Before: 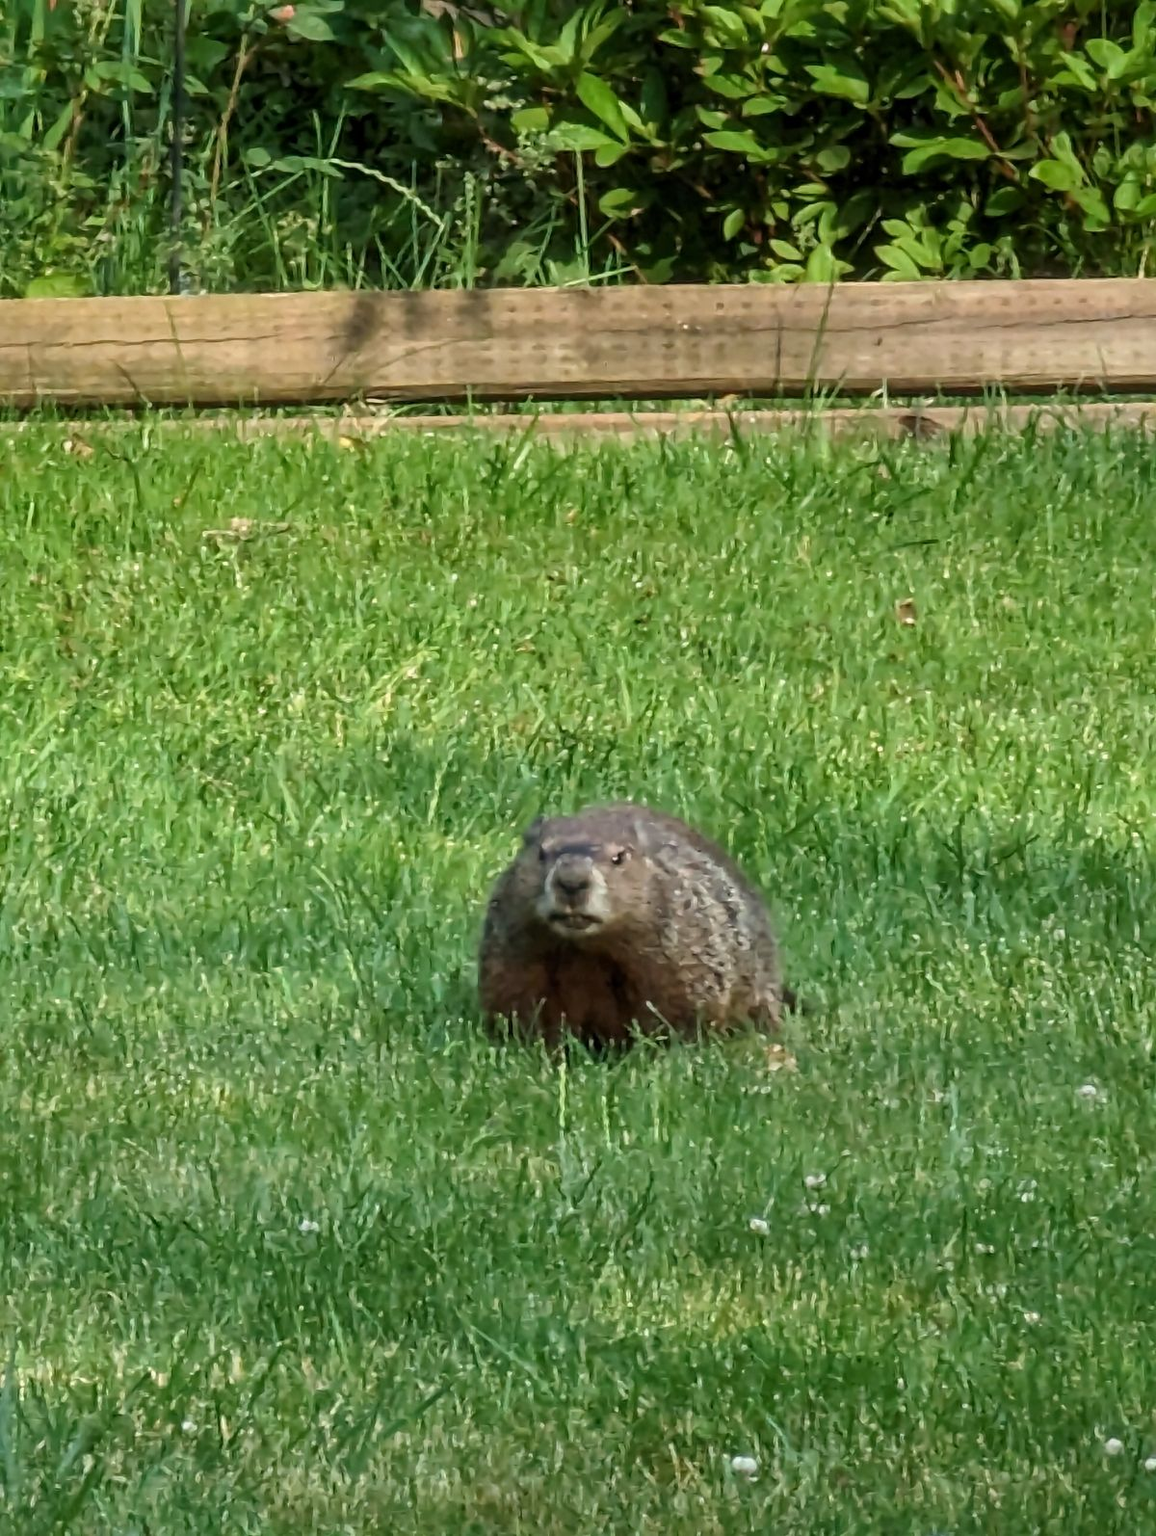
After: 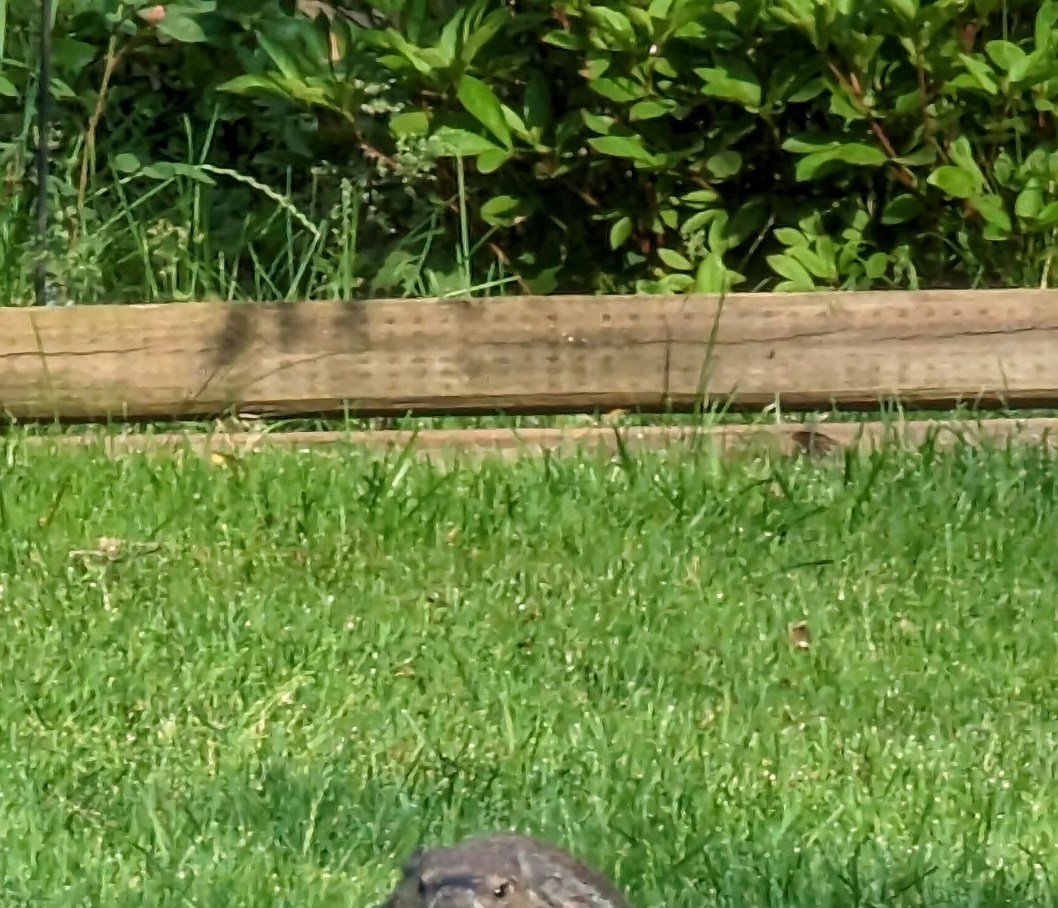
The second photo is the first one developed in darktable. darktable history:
crop and rotate: left 11.82%, bottom 42.997%
